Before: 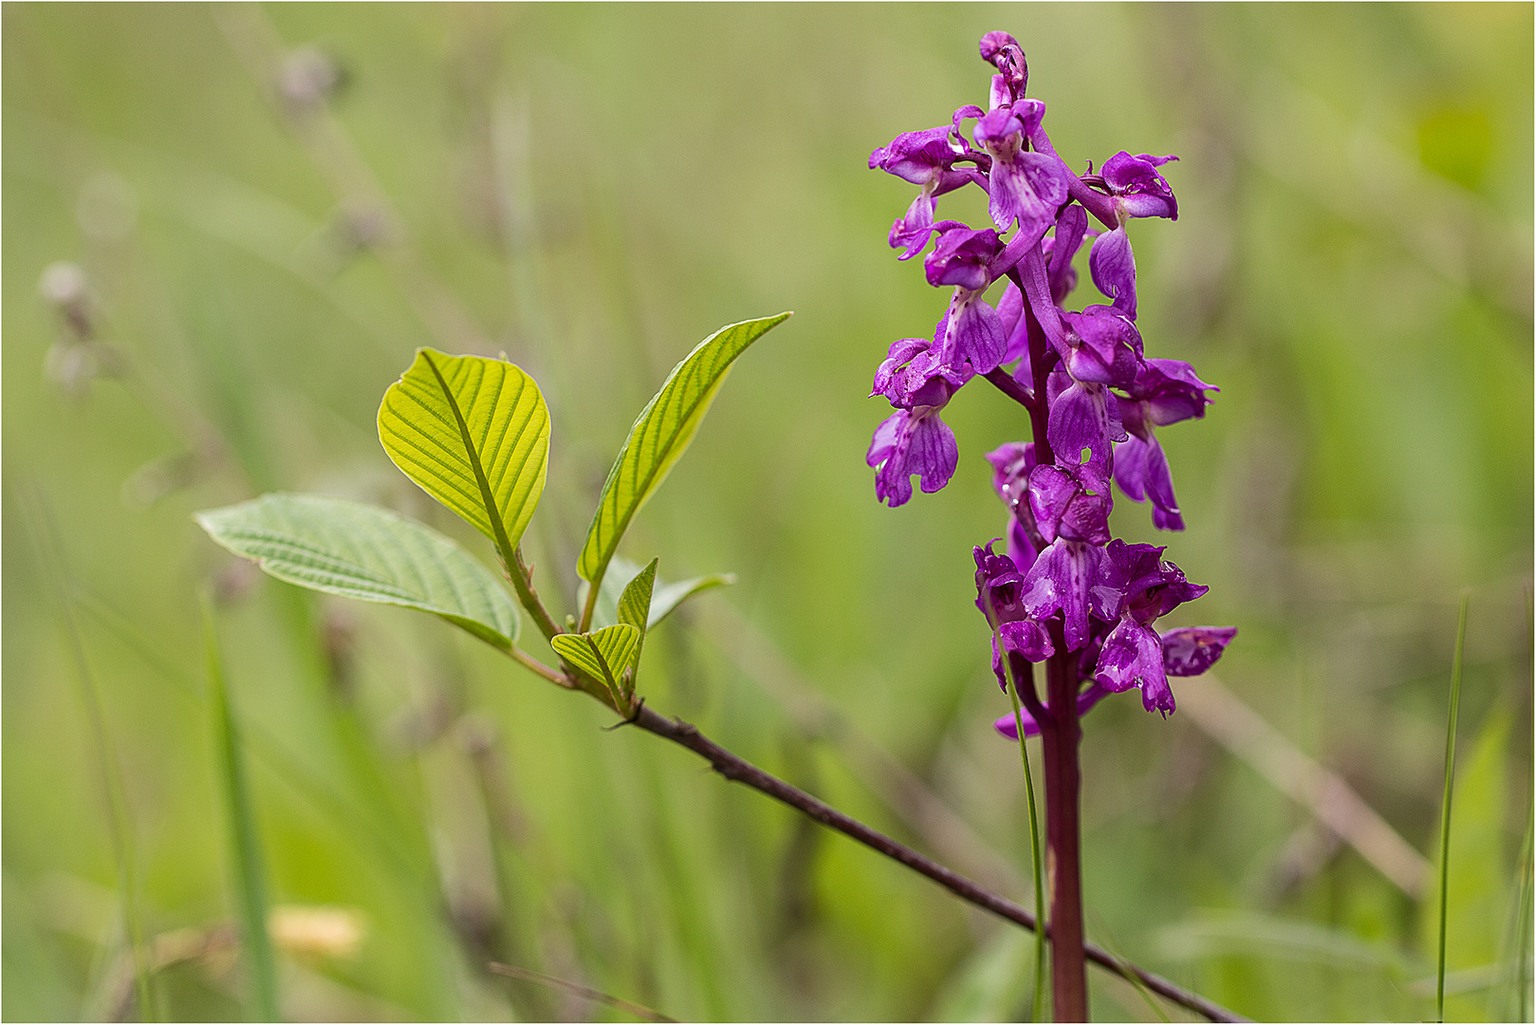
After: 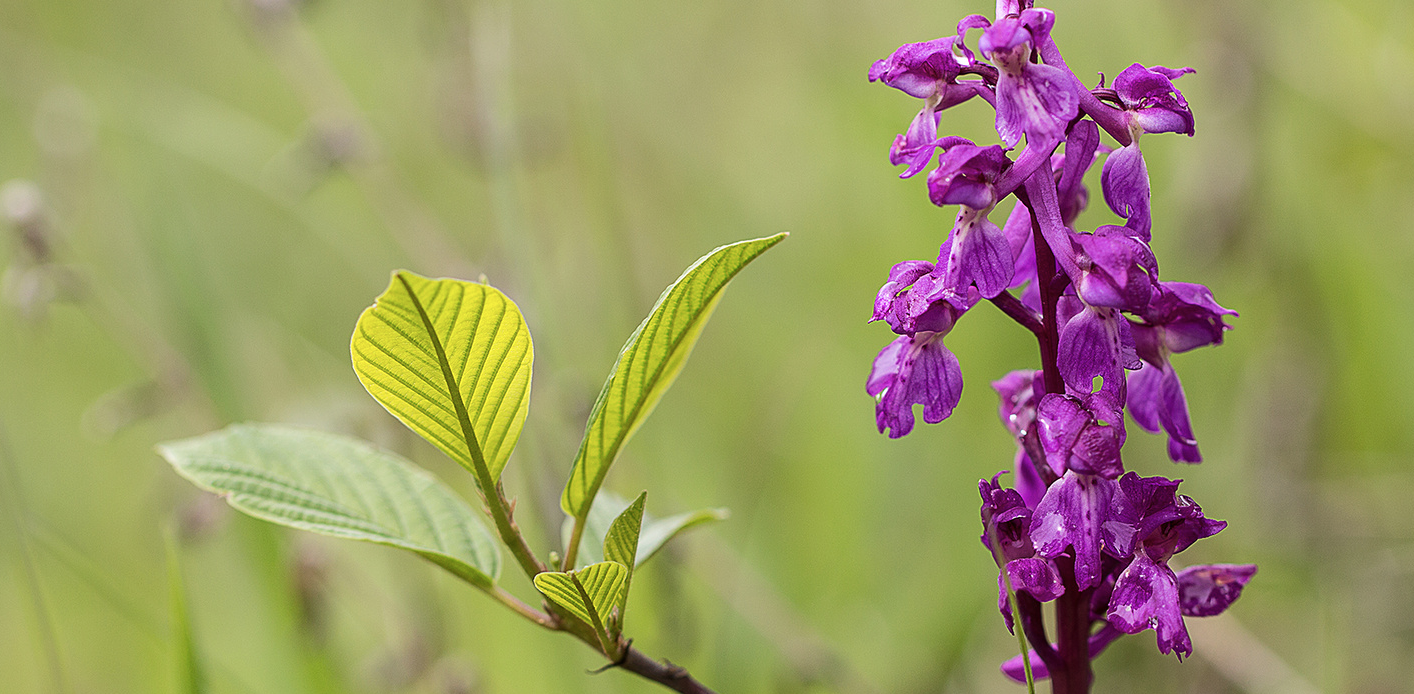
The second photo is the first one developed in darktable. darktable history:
color zones: curves: ch0 [(0, 0.558) (0.143, 0.559) (0.286, 0.529) (0.429, 0.505) (0.571, 0.5) (0.714, 0.5) (0.857, 0.5) (1, 0.558)]; ch1 [(0, 0.469) (0.01, 0.469) (0.12, 0.446) (0.248, 0.469) (0.5, 0.5) (0.748, 0.5) (0.99, 0.469) (1, 0.469)]
crop: left 2.935%, top 8.91%, right 9.679%, bottom 26.765%
